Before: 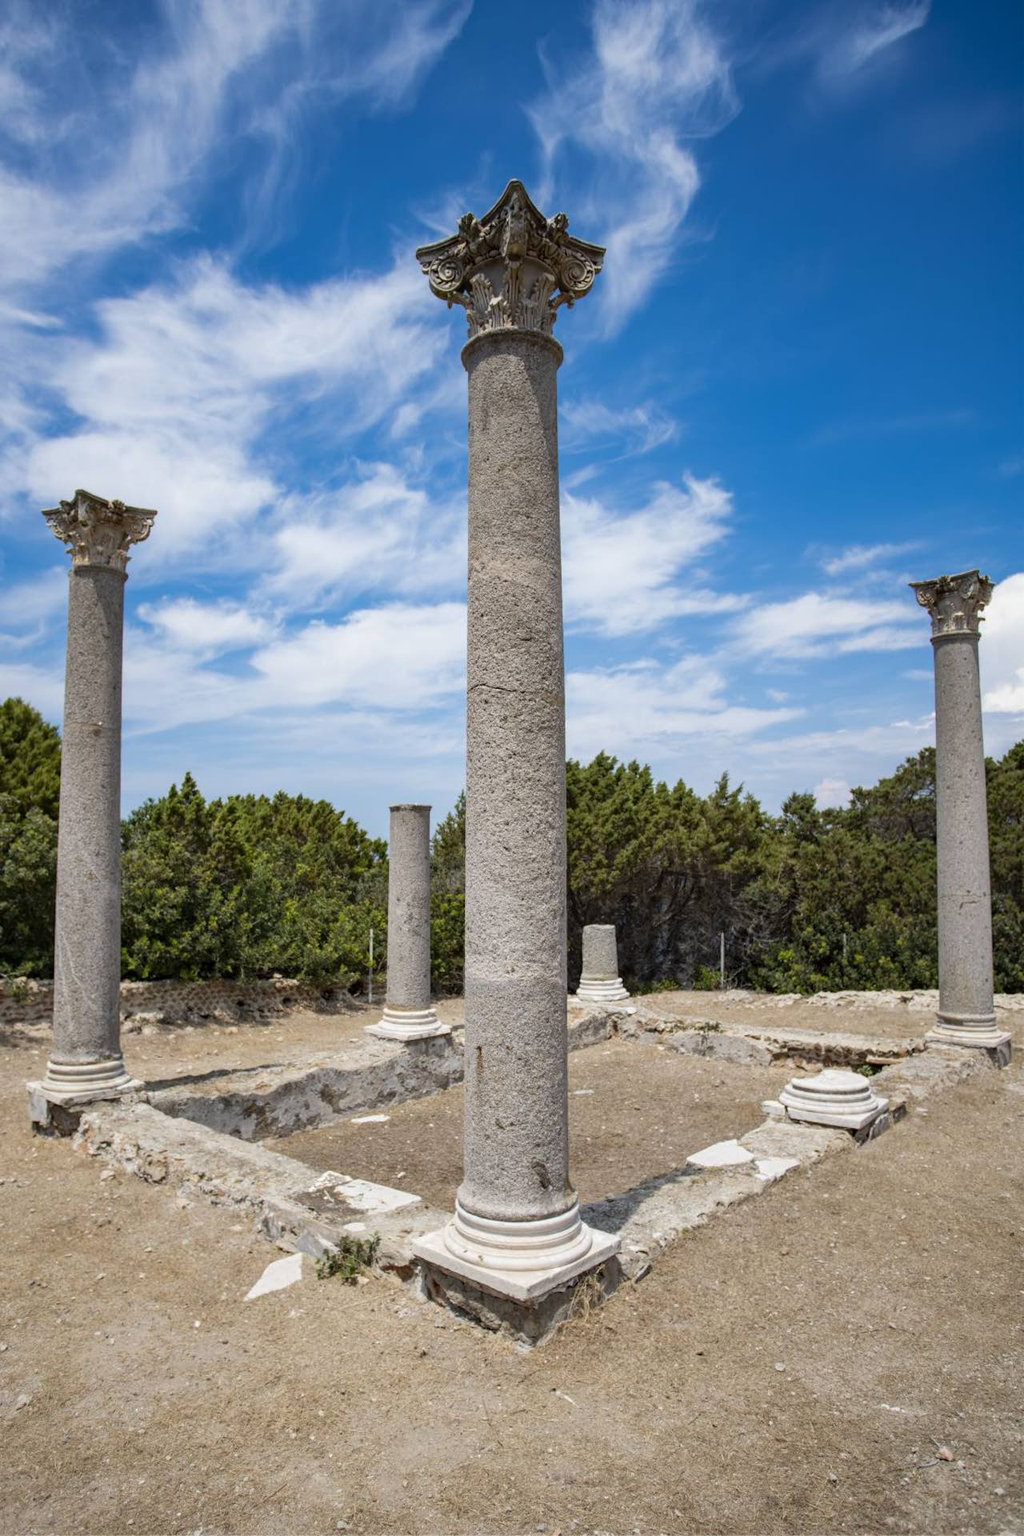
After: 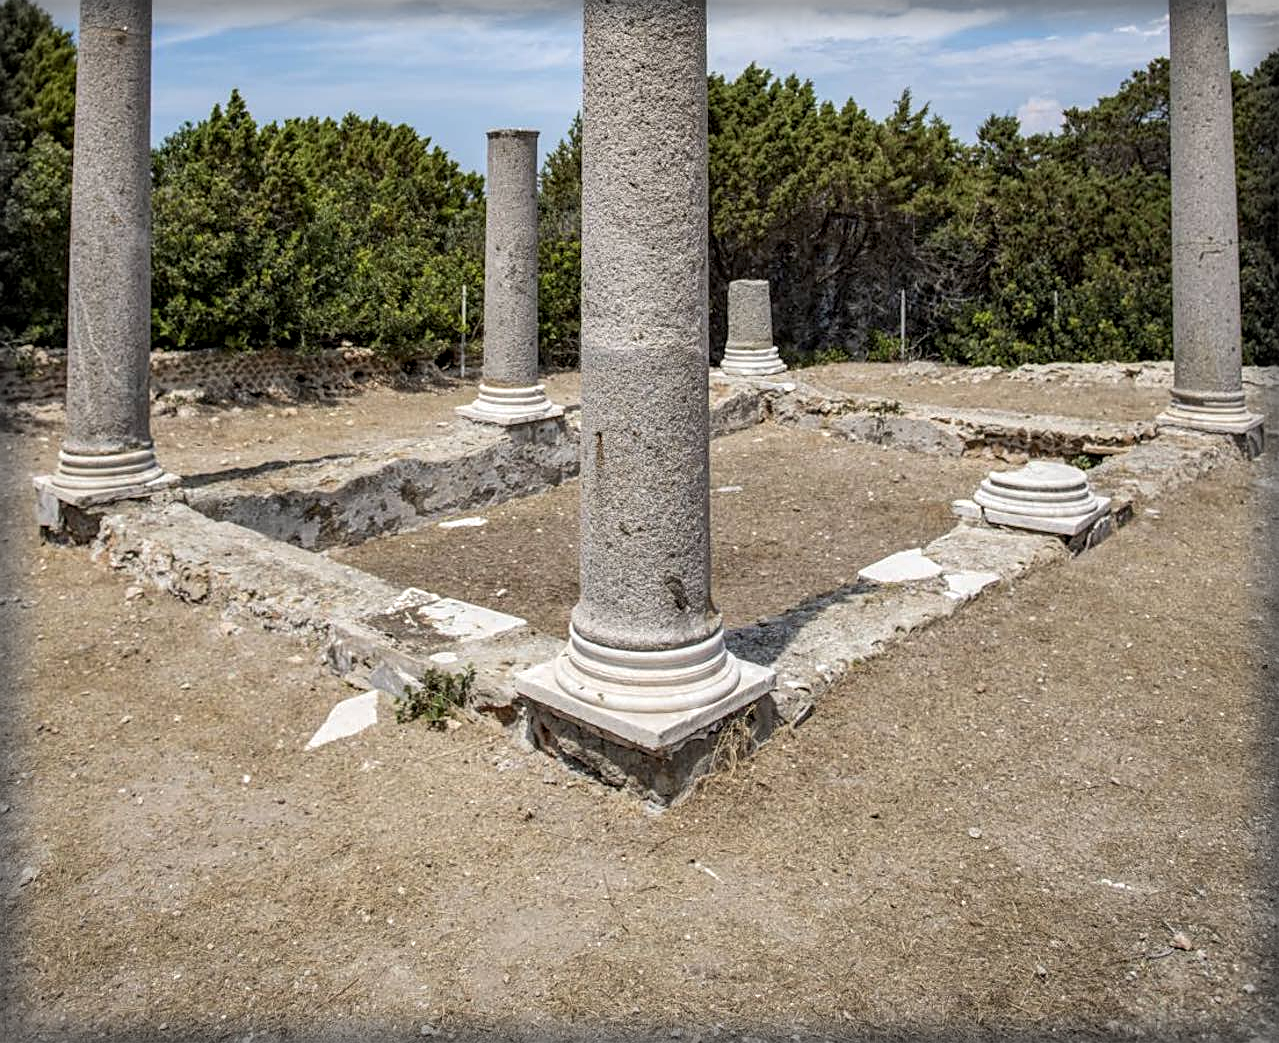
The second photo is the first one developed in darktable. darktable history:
crop and rotate: top 45.666%, right 0.05%
vignetting: fall-off start 93.49%, fall-off radius 5.92%, saturation -0.654, automatic ratio true, width/height ratio 1.331, shape 0.049
local contrast: detail 130%
color balance rgb: perceptual saturation grading › global saturation -3.324%, perceptual saturation grading › shadows -1.545%, global vibrance 15.014%
sharpen: on, module defaults
